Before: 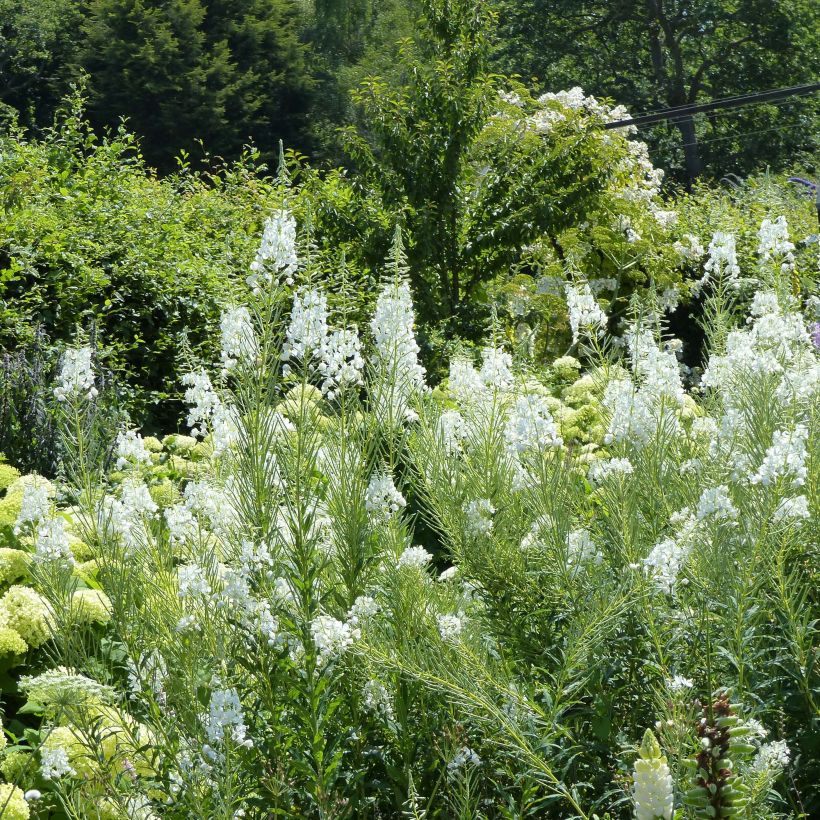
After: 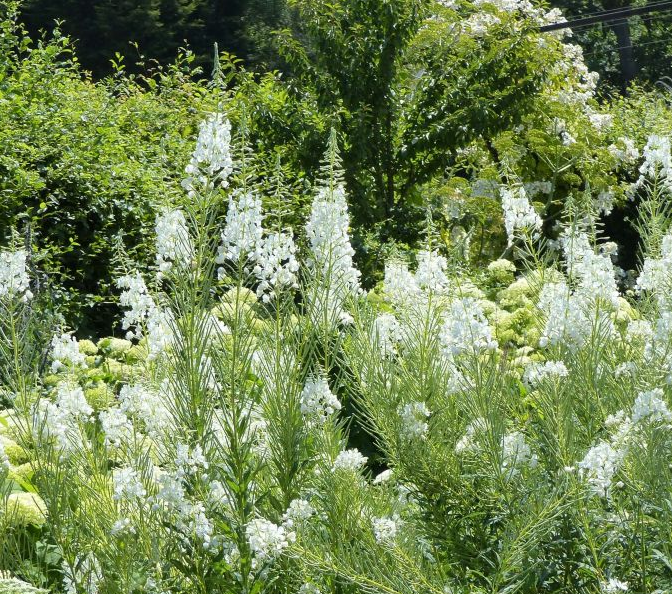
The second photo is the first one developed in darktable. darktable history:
crop: left 7.934%, top 11.899%, right 10.102%, bottom 15.391%
